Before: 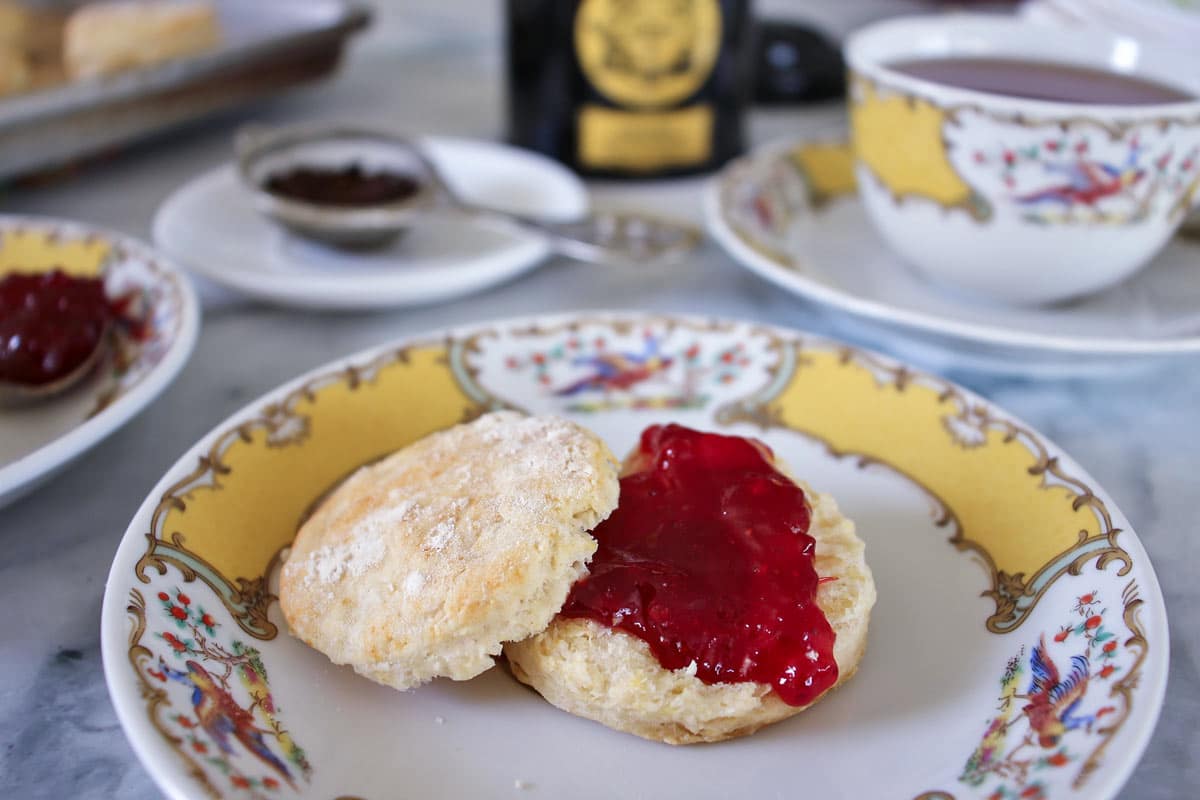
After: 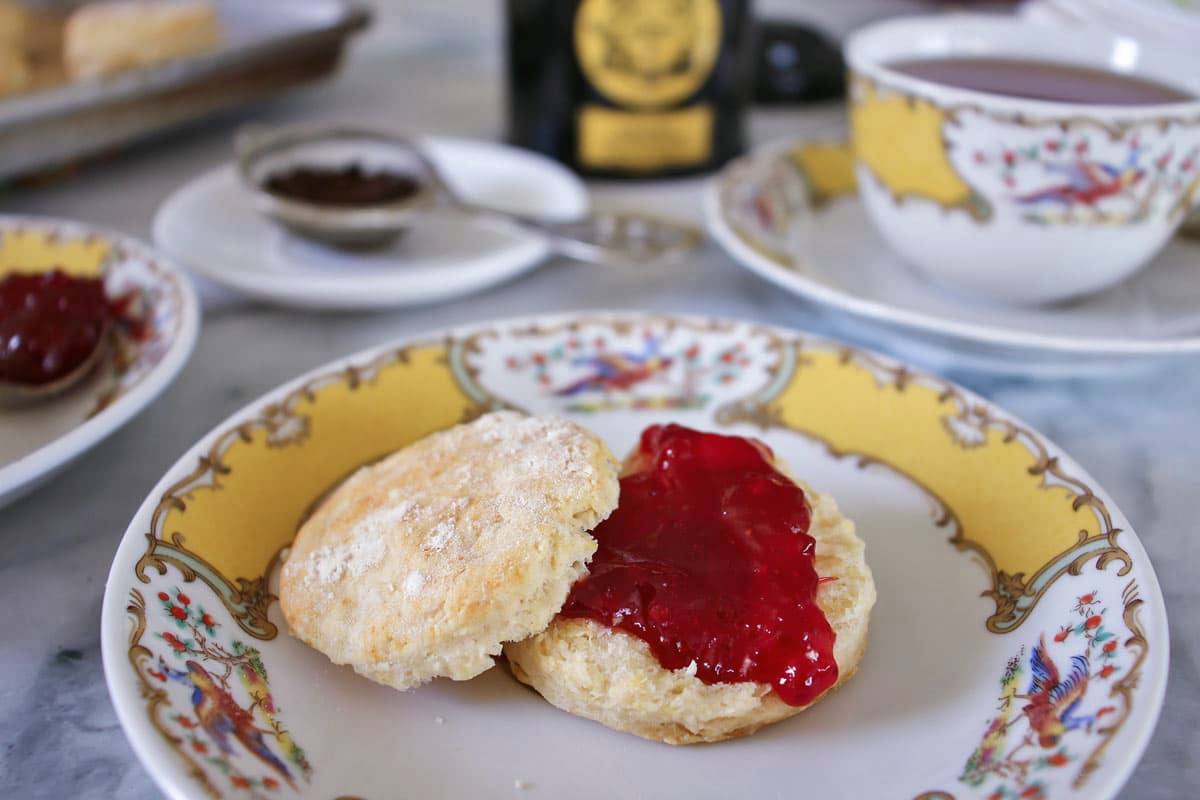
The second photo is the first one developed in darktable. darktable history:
shadows and highlights: shadows 25, highlights -25
color balance: mode lift, gamma, gain (sRGB), lift [1, 0.99, 1.01, 0.992], gamma [1, 1.037, 0.974, 0.963]
